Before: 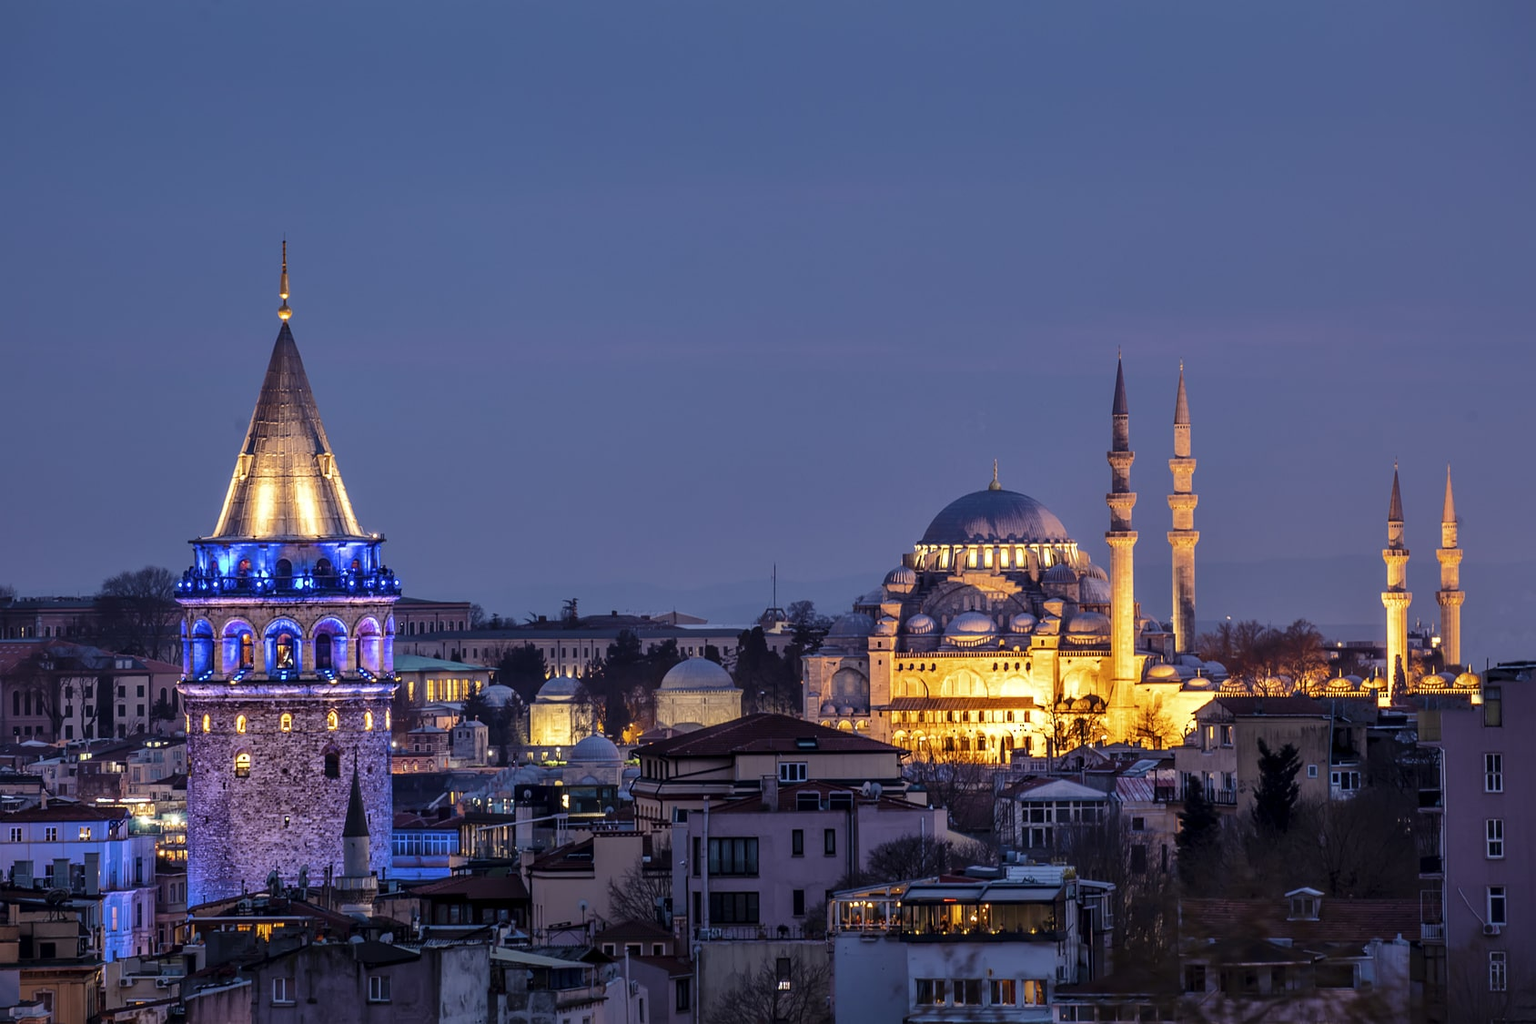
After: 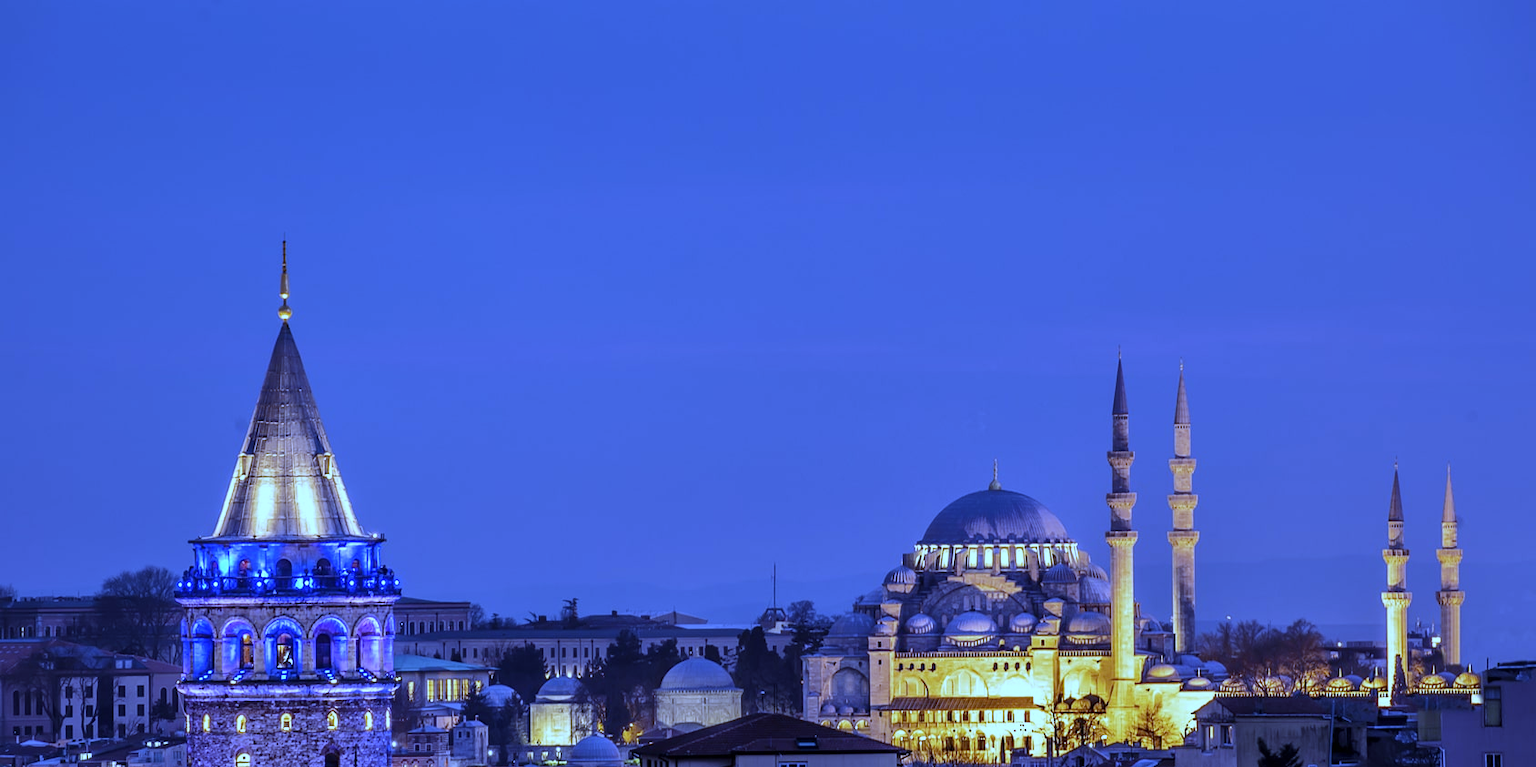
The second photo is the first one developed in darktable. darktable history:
white balance: red 0.766, blue 1.537
crop: bottom 24.988%
